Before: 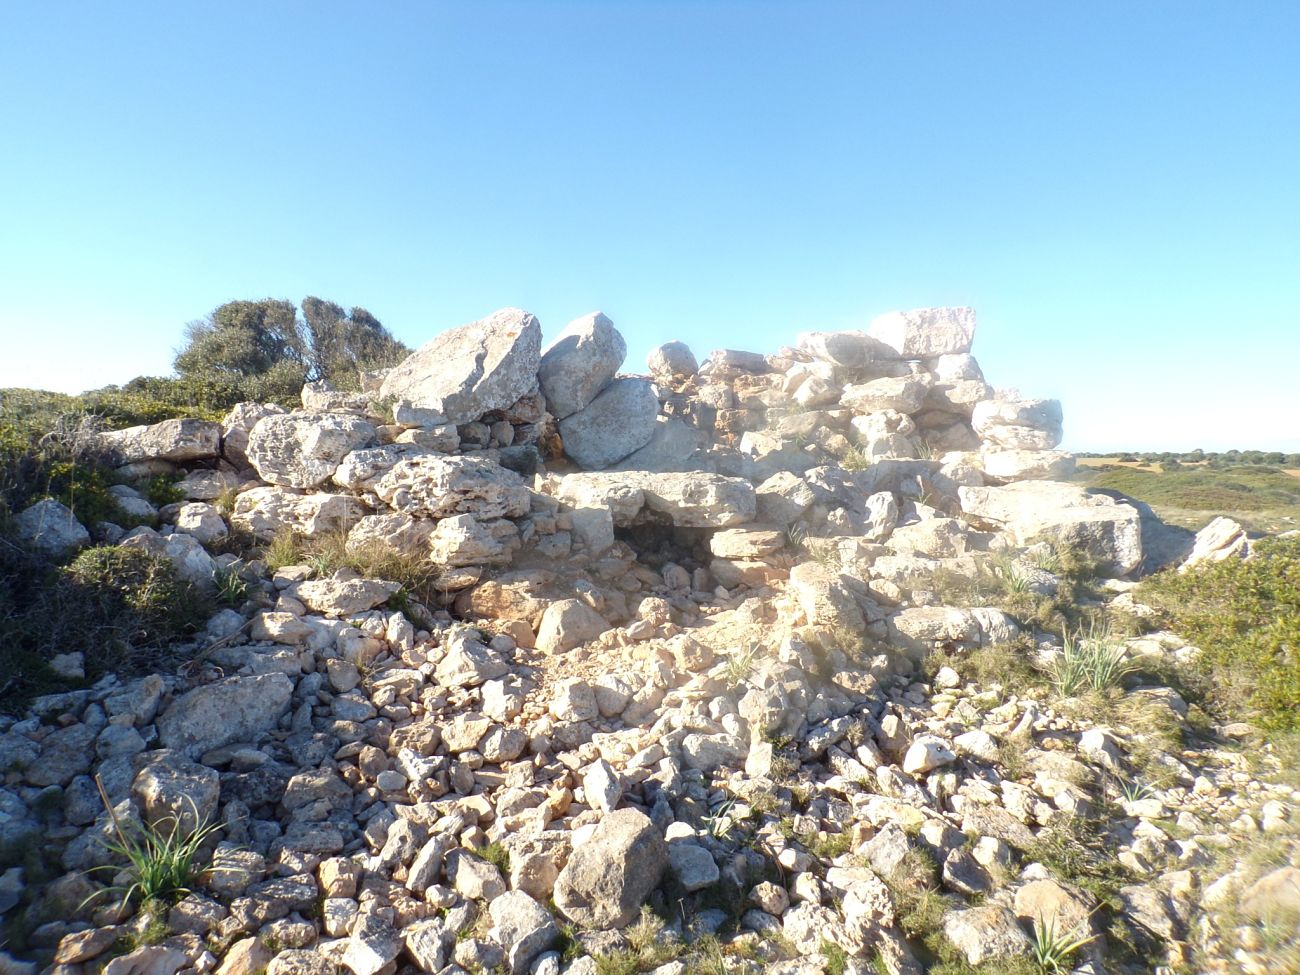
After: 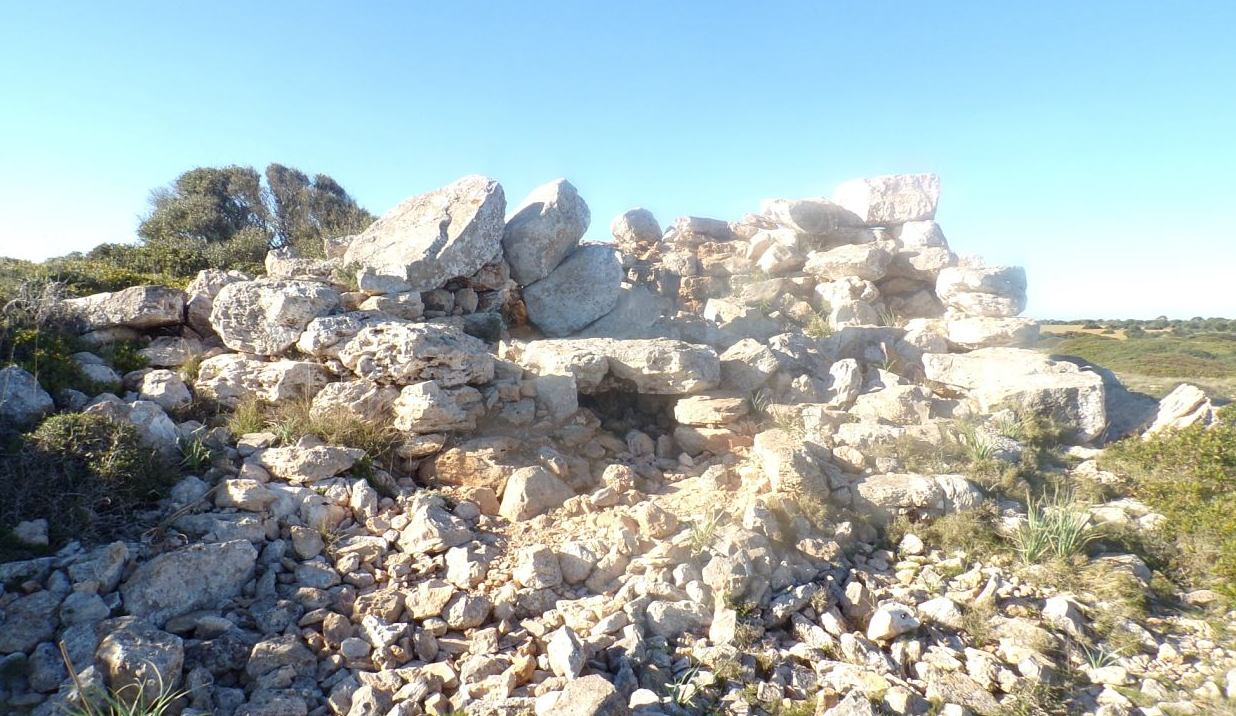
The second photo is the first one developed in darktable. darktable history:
crop and rotate: left 2.801%, top 13.739%, right 2.081%, bottom 12.726%
